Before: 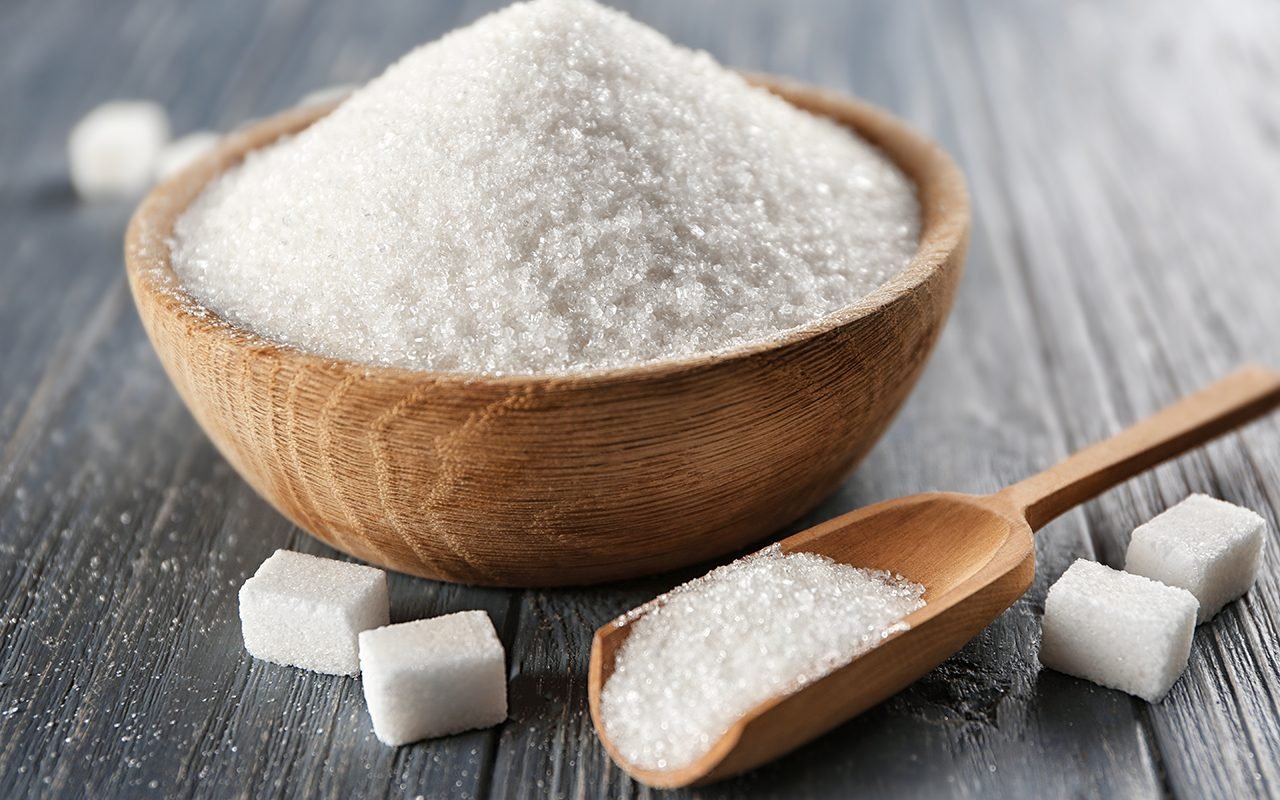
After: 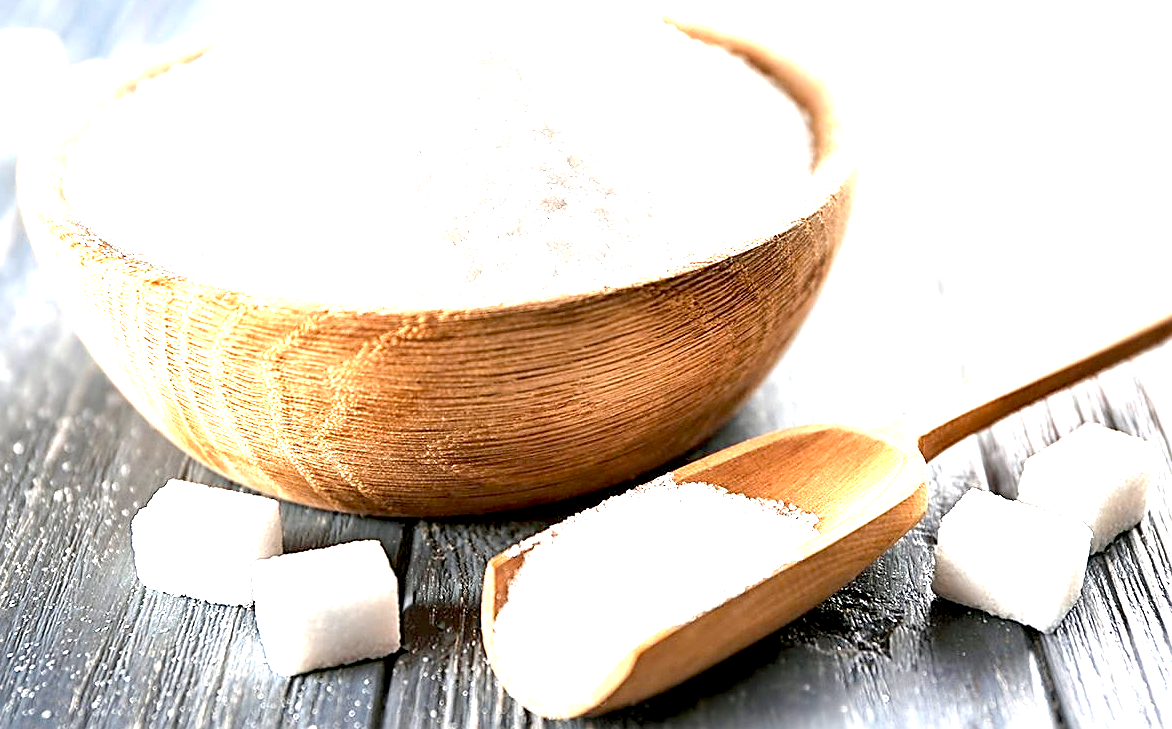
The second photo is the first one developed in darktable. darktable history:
exposure: black level correction 0.005, exposure 2.063 EV, compensate exposure bias true, compensate highlight preservation false
sharpen: on, module defaults
crop and rotate: left 8.435%, top 8.794%
tone equalizer: -8 EV 0.047 EV, edges refinement/feathering 500, mask exposure compensation -1.57 EV, preserve details no
